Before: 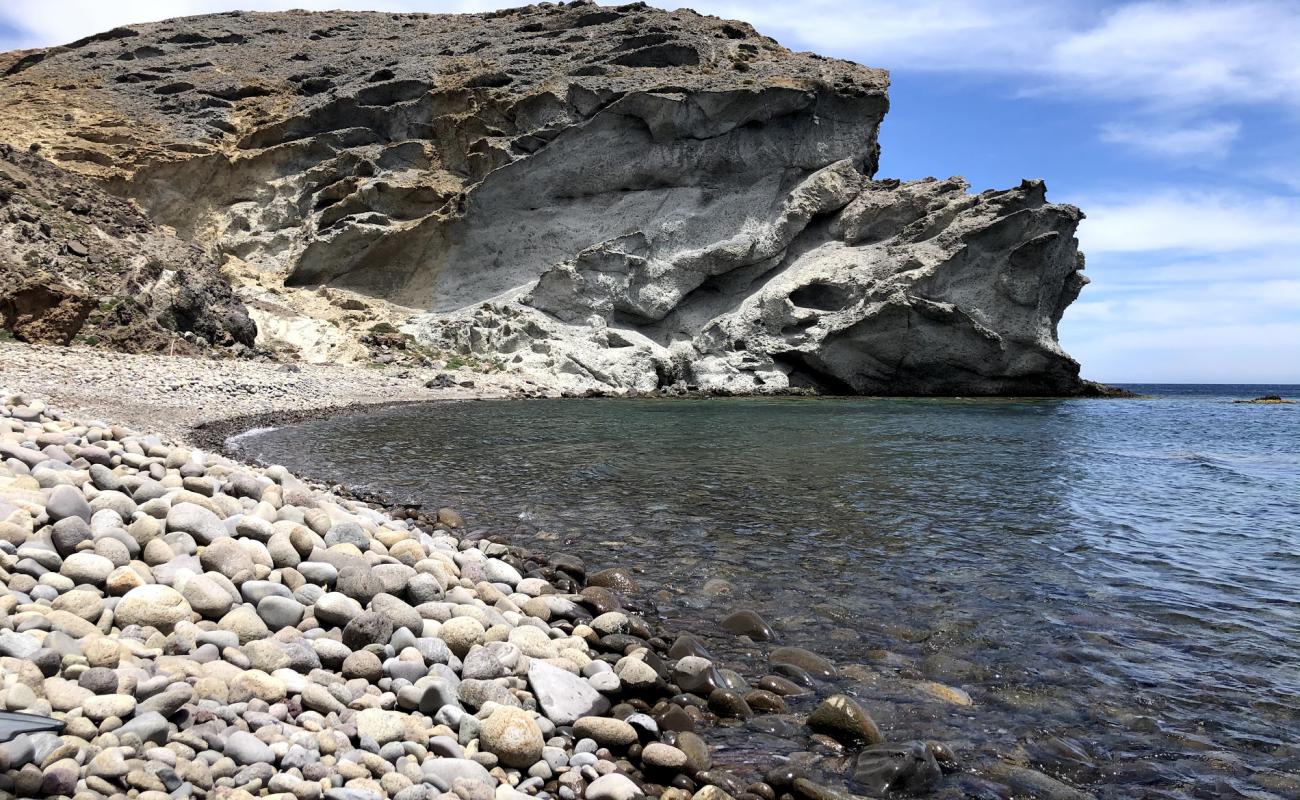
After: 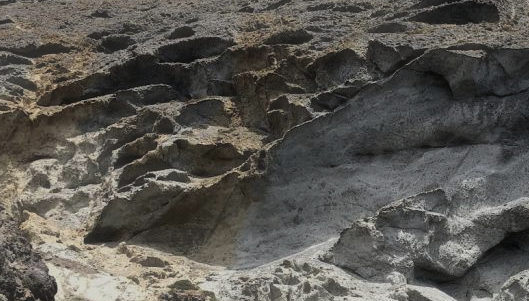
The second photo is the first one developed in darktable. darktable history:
exposure: exposure -0.587 EV, compensate highlight preservation false
haze removal: strength -0.113, compatibility mode true, adaptive false
crop: left 15.44%, top 5.459%, right 43.849%, bottom 56.896%
